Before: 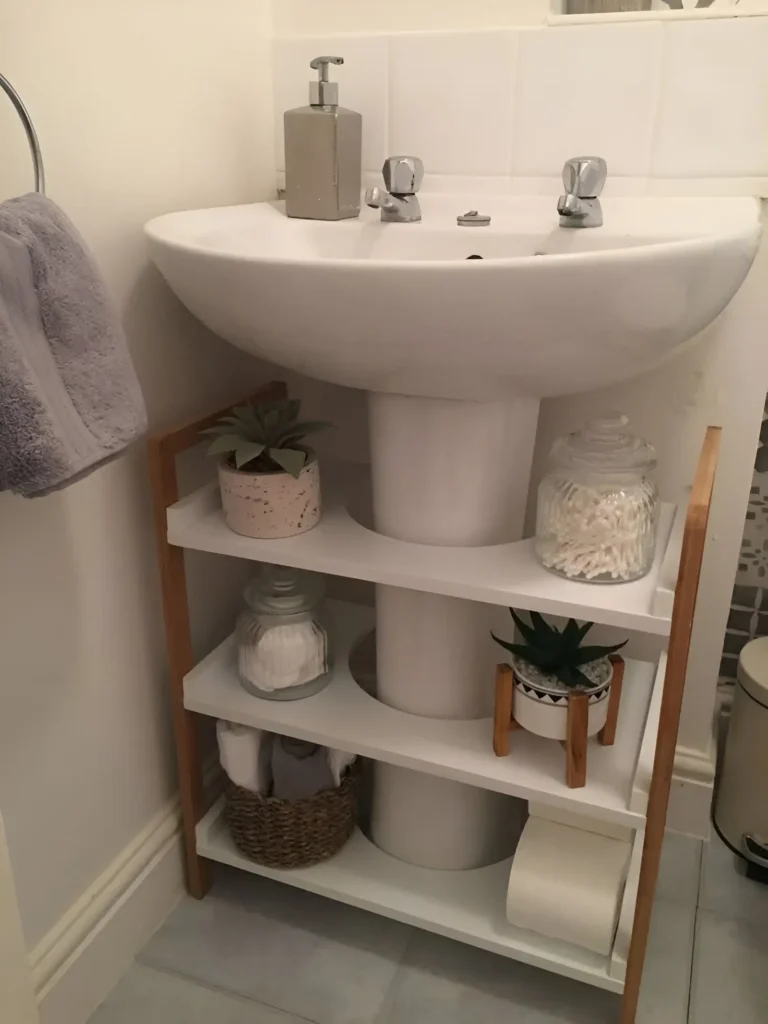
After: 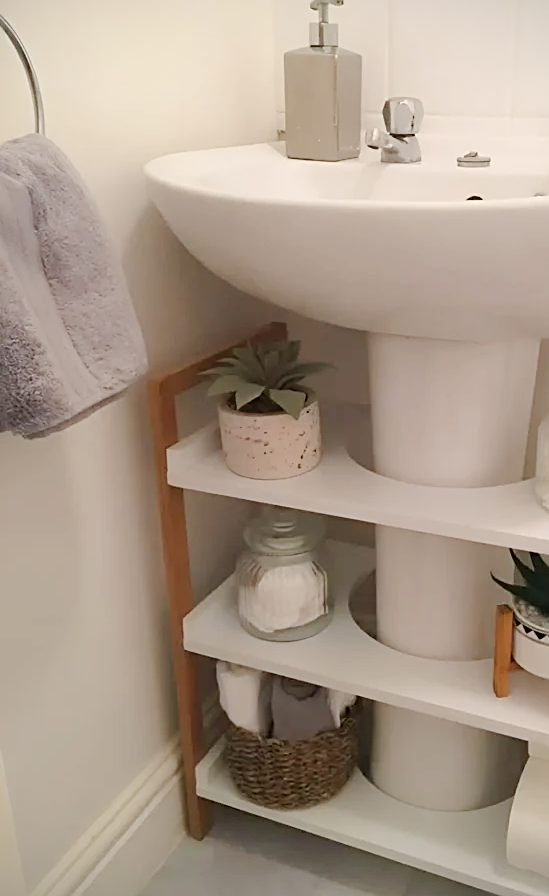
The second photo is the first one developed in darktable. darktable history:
vignetting: fall-off start 100%, fall-off radius 71%, brightness -0.434, saturation -0.2, width/height ratio 1.178, dithering 8-bit output, unbound false
contrast brightness saturation: contrast 0.03, brightness 0.06, saturation 0.13
sharpen: on, module defaults
tone curve: curves: ch0 [(0, 0) (0.003, 0.004) (0.011, 0.015) (0.025, 0.033) (0.044, 0.059) (0.069, 0.092) (0.1, 0.132) (0.136, 0.18) (0.177, 0.235) (0.224, 0.297) (0.277, 0.366) (0.335, 0.44) (0.399, 0.52) (0.468, 0.594) (0.543, 0.661) (0.623, 0.727) (0.709, 0.79) (0.801, 0.86) (0.898, 0.928) (1, 1)], preserve colors none
crop: top 5.803%, right 27.864%, bottom 5.804%
